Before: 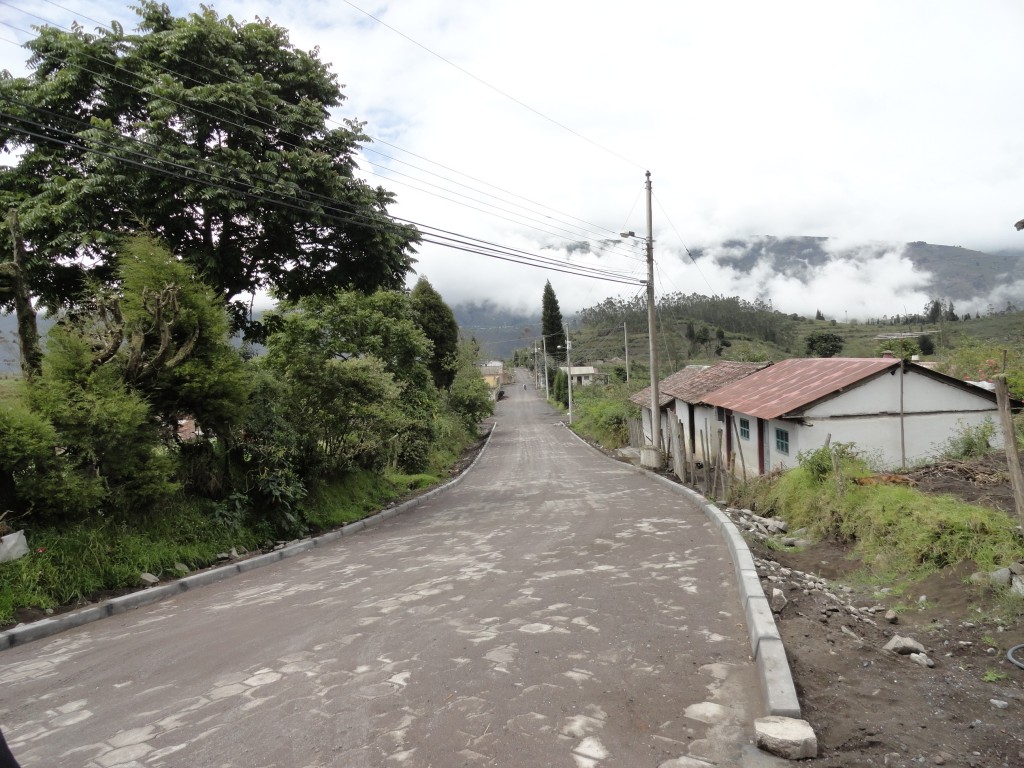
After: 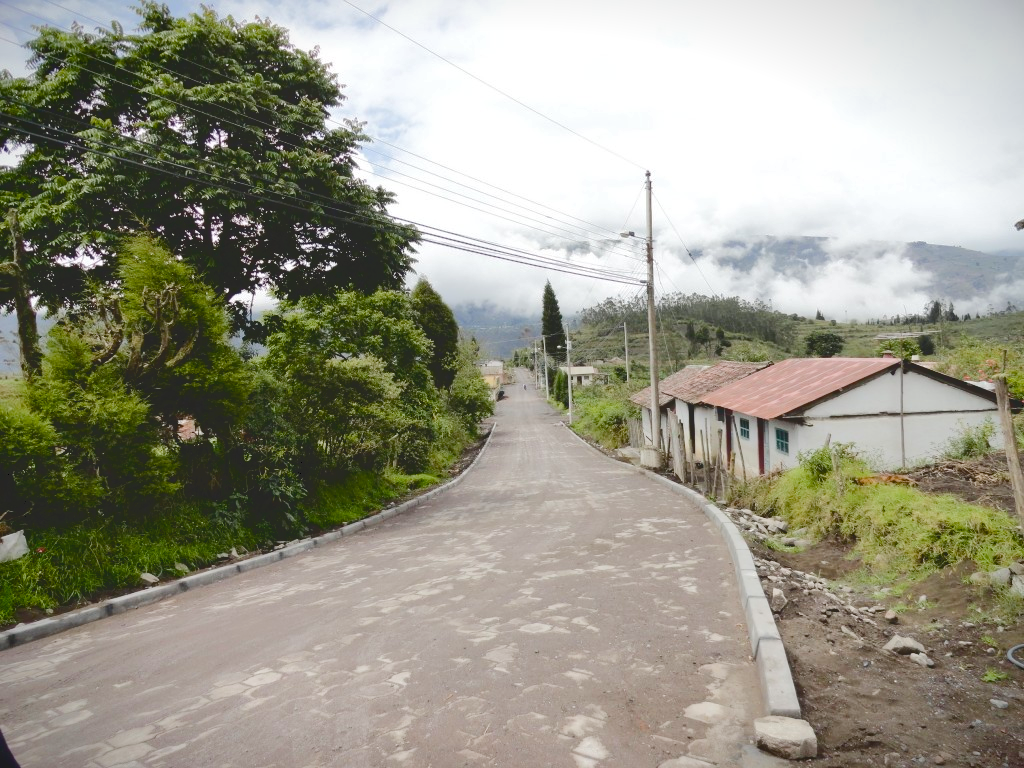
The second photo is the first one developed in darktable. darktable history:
color balance rgb: linear chroma grading › global chroma 14.587%, perceptual saturation grading › global saturation 25.155%, perceptual saturation grading › highlights -50.434%, perceptual saturation grading › shadows 30.331%, global vibrance 20%
tone curve: curves: ch0 [(0, 0) (0.003, 0.145) (0.011, 0.148) (0.025, 0.15) (0.044, 0.159) (0.069, 0.16) (0.1, 0.164) (0.136, 0.182) (0.177, 0.213) (0.224, 0.247) (0.277, 0.298) (0.335, 0.37) (0.399, 0.456) (0.468, 0.552) (0.543, 0.641) (0.623, 0.713) (0.709, 0.768) (0.801, 0.825) (0.898, 0.868) (1, 1)], color space Lab, independent channels, preserve colors none
vignetting: fall-off start 100.08%, saturation 0.375, width/height ratio 1.311, unbound false
